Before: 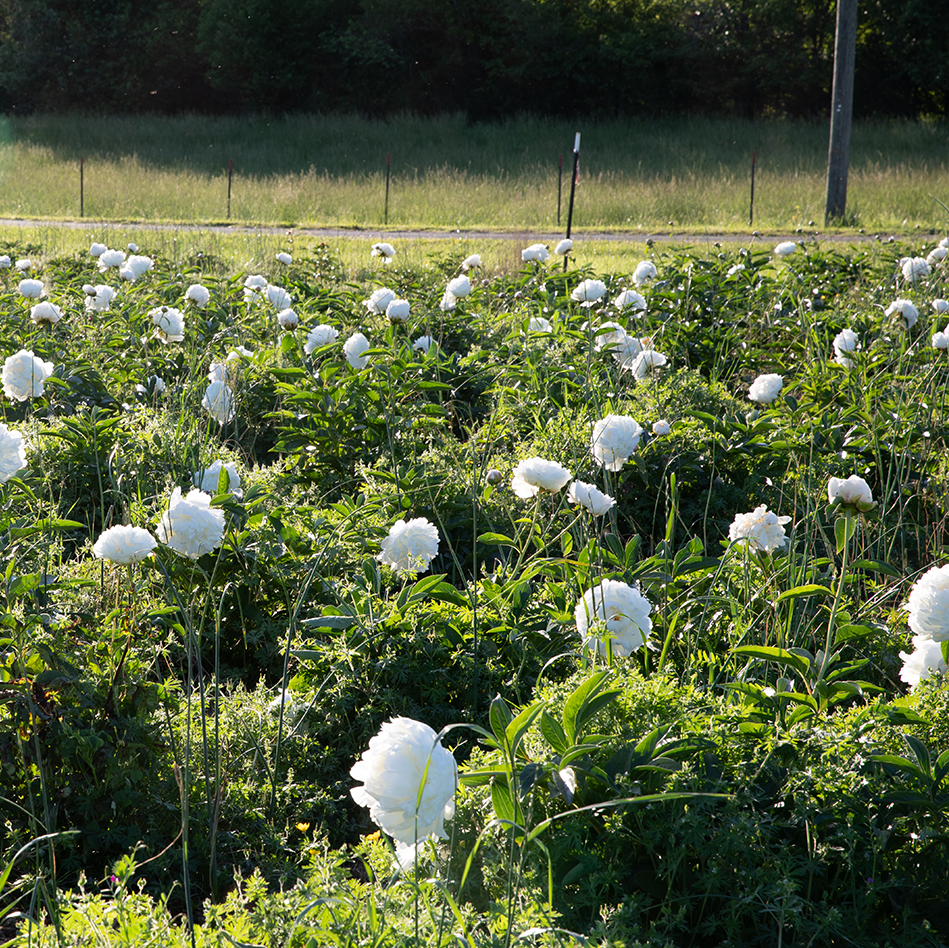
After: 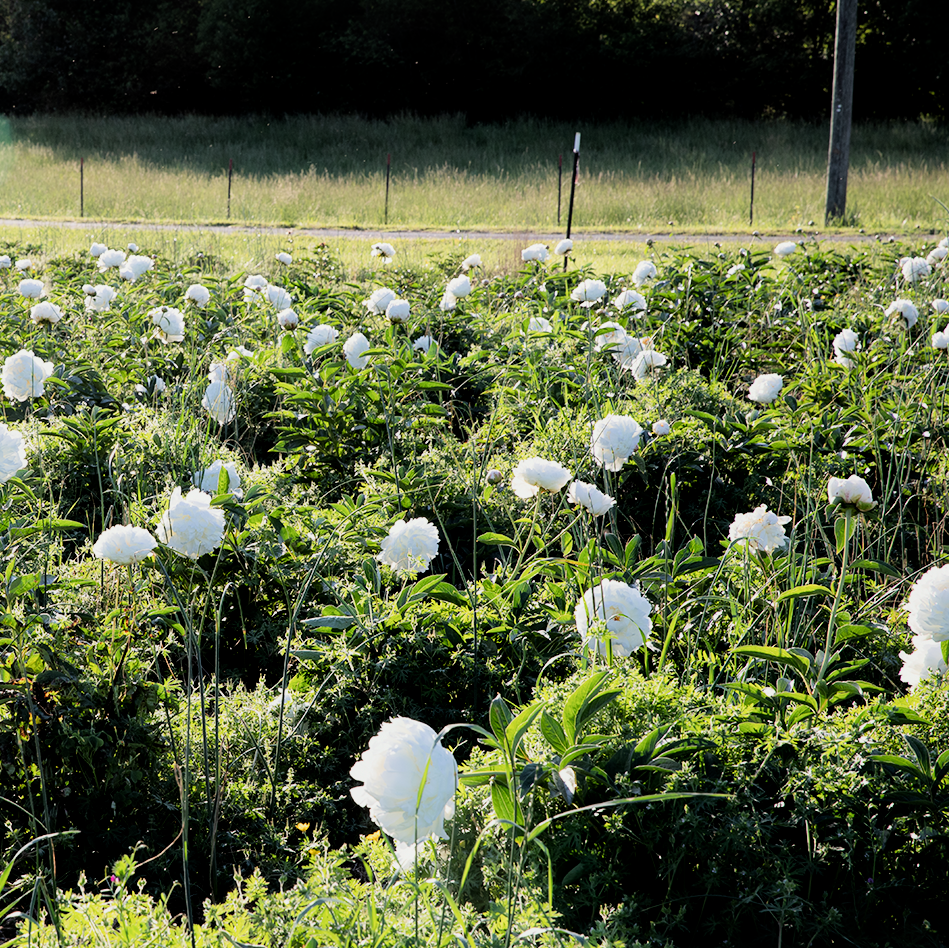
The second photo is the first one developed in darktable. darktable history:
tone equalizer: -8 EV -0.738 EV, -7 EV -0.703 EV, -6 EV -0.567 EV, -5 EV -0.377 EV, -3 EV 0.386 EV, -2 EV 0.6 EV, -1 EV 0.675 EV, +0 EV 0.767 EV
local contrast: mode bilateral grid, contrast 20, coarseness 51, detail 119%, midtone range 0.2
filmic rgb: black relative exposure -7.65 EV, white relative exposure 4.56 EV, threshold -0.283 EV, transition 3.19 EV, structure ↔ texture 99.56%, hardness 3.61, enable highlight reconstruction true
